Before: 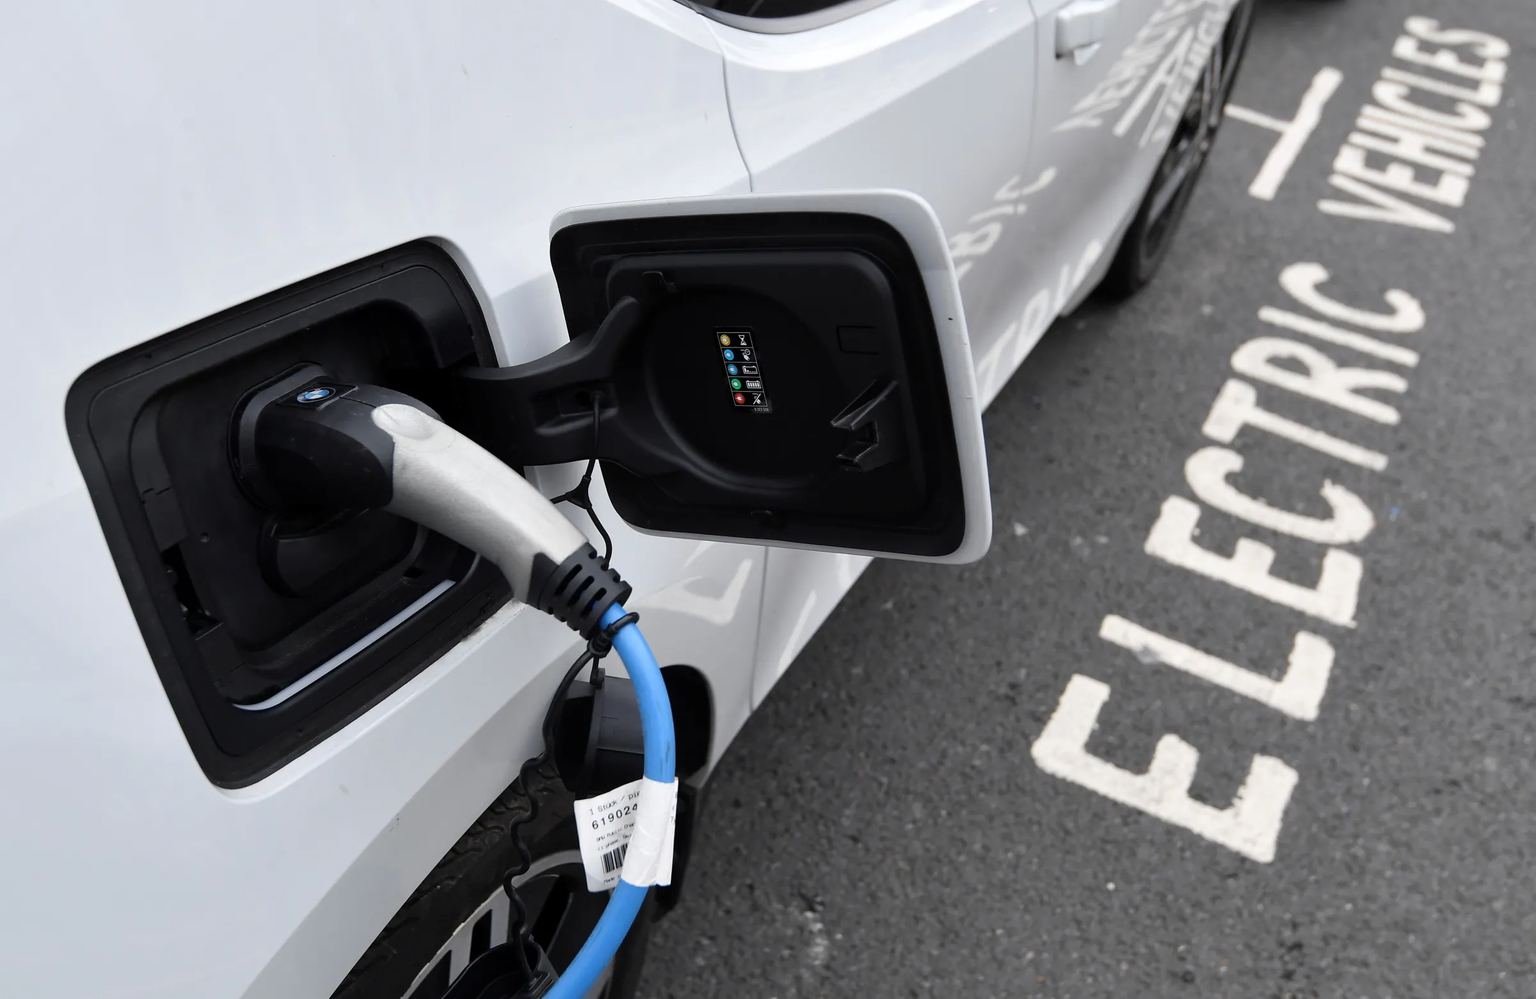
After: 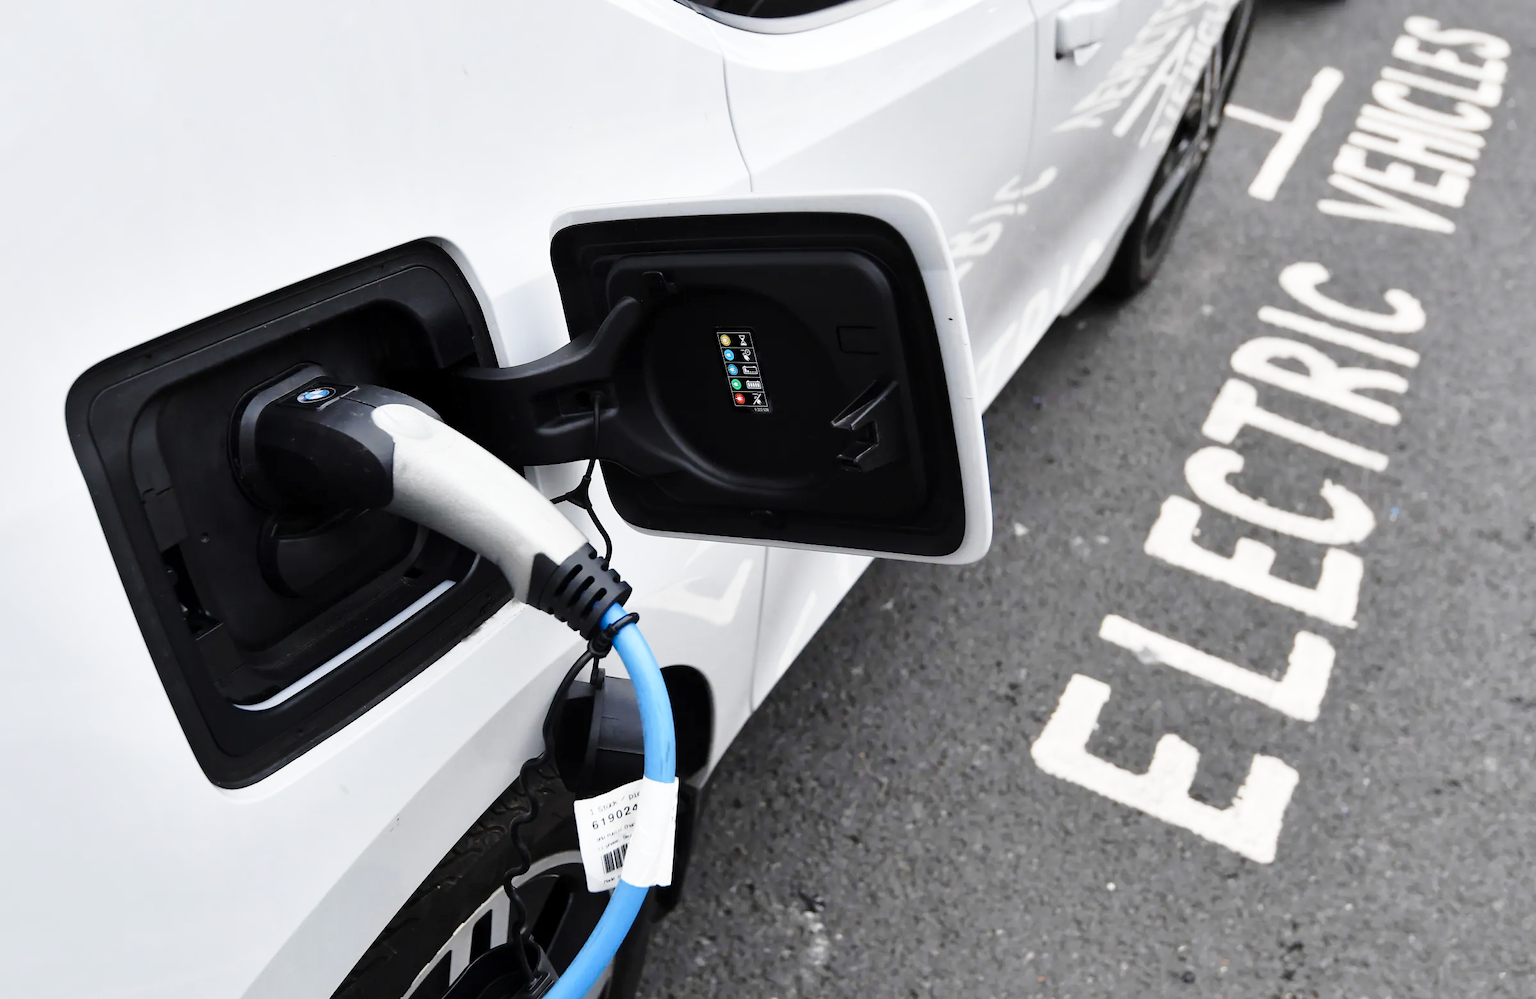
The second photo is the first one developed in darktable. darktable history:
shadows and highlights: shadows 25, highlights -48, soften with gaussian
base curve: curves: ch0 [(0, 0) (0.028, 0.03) (0.121, 0.232) (0.46, 0.748) (0.859, 0.968) (1, 1)], preserve colors none
